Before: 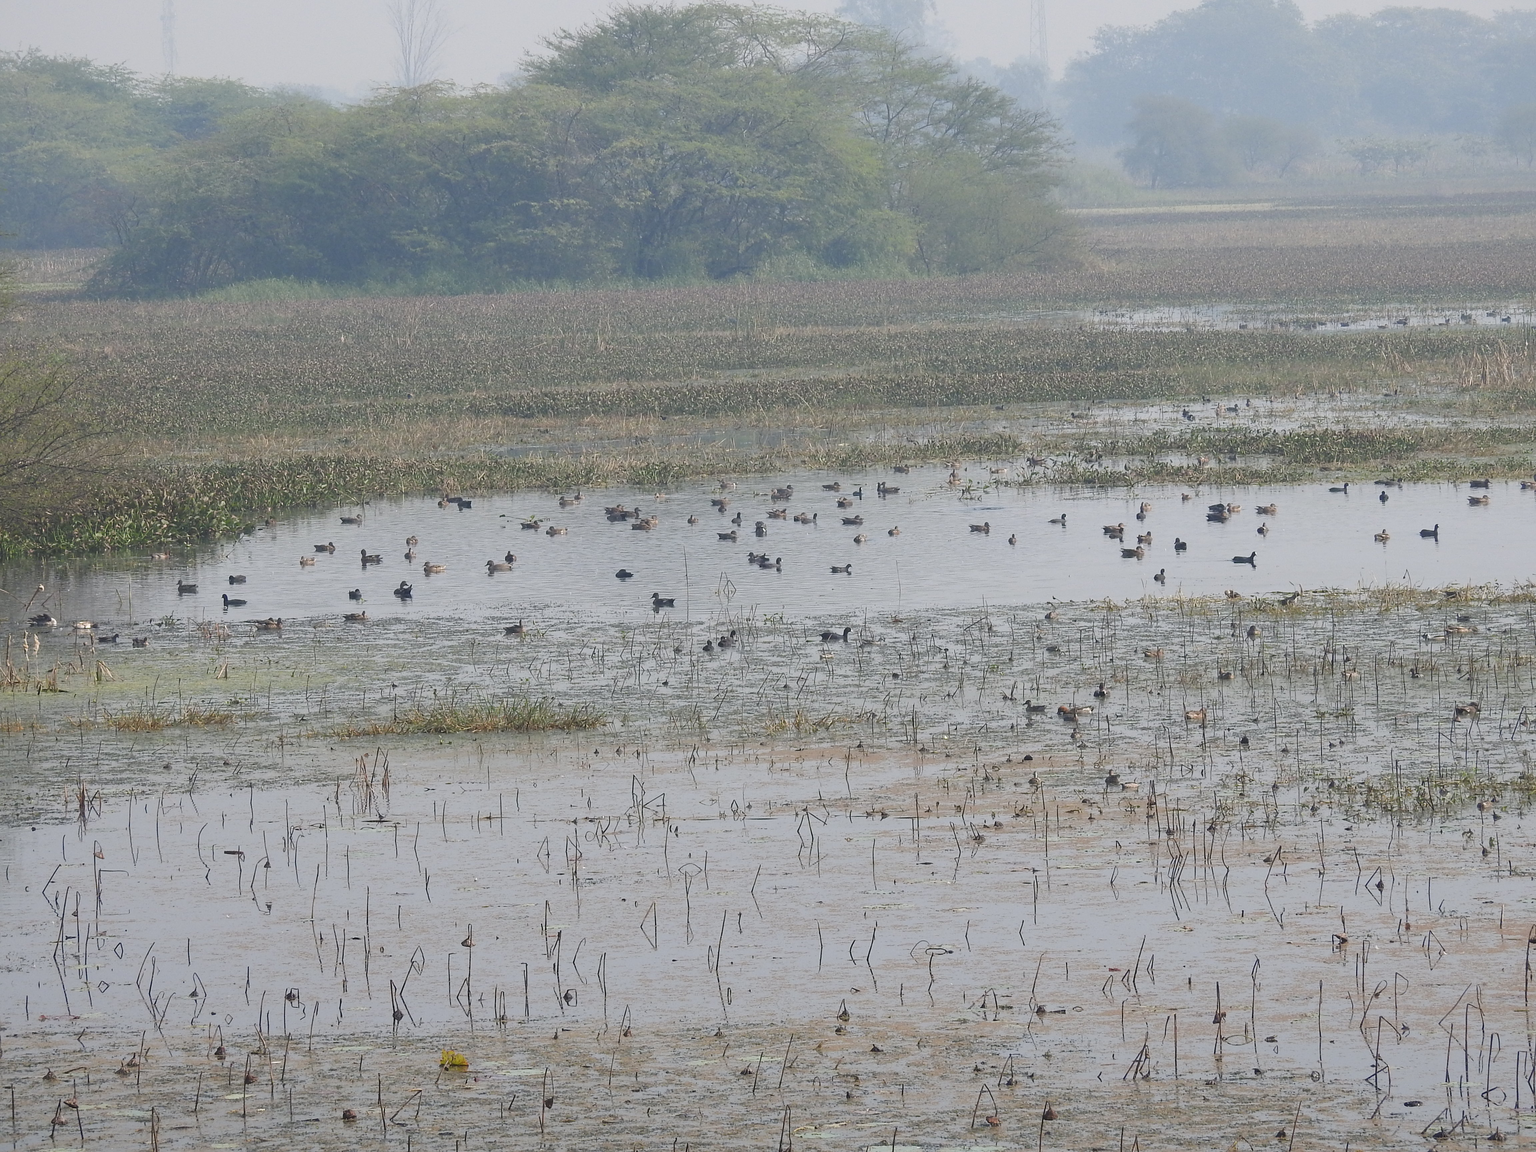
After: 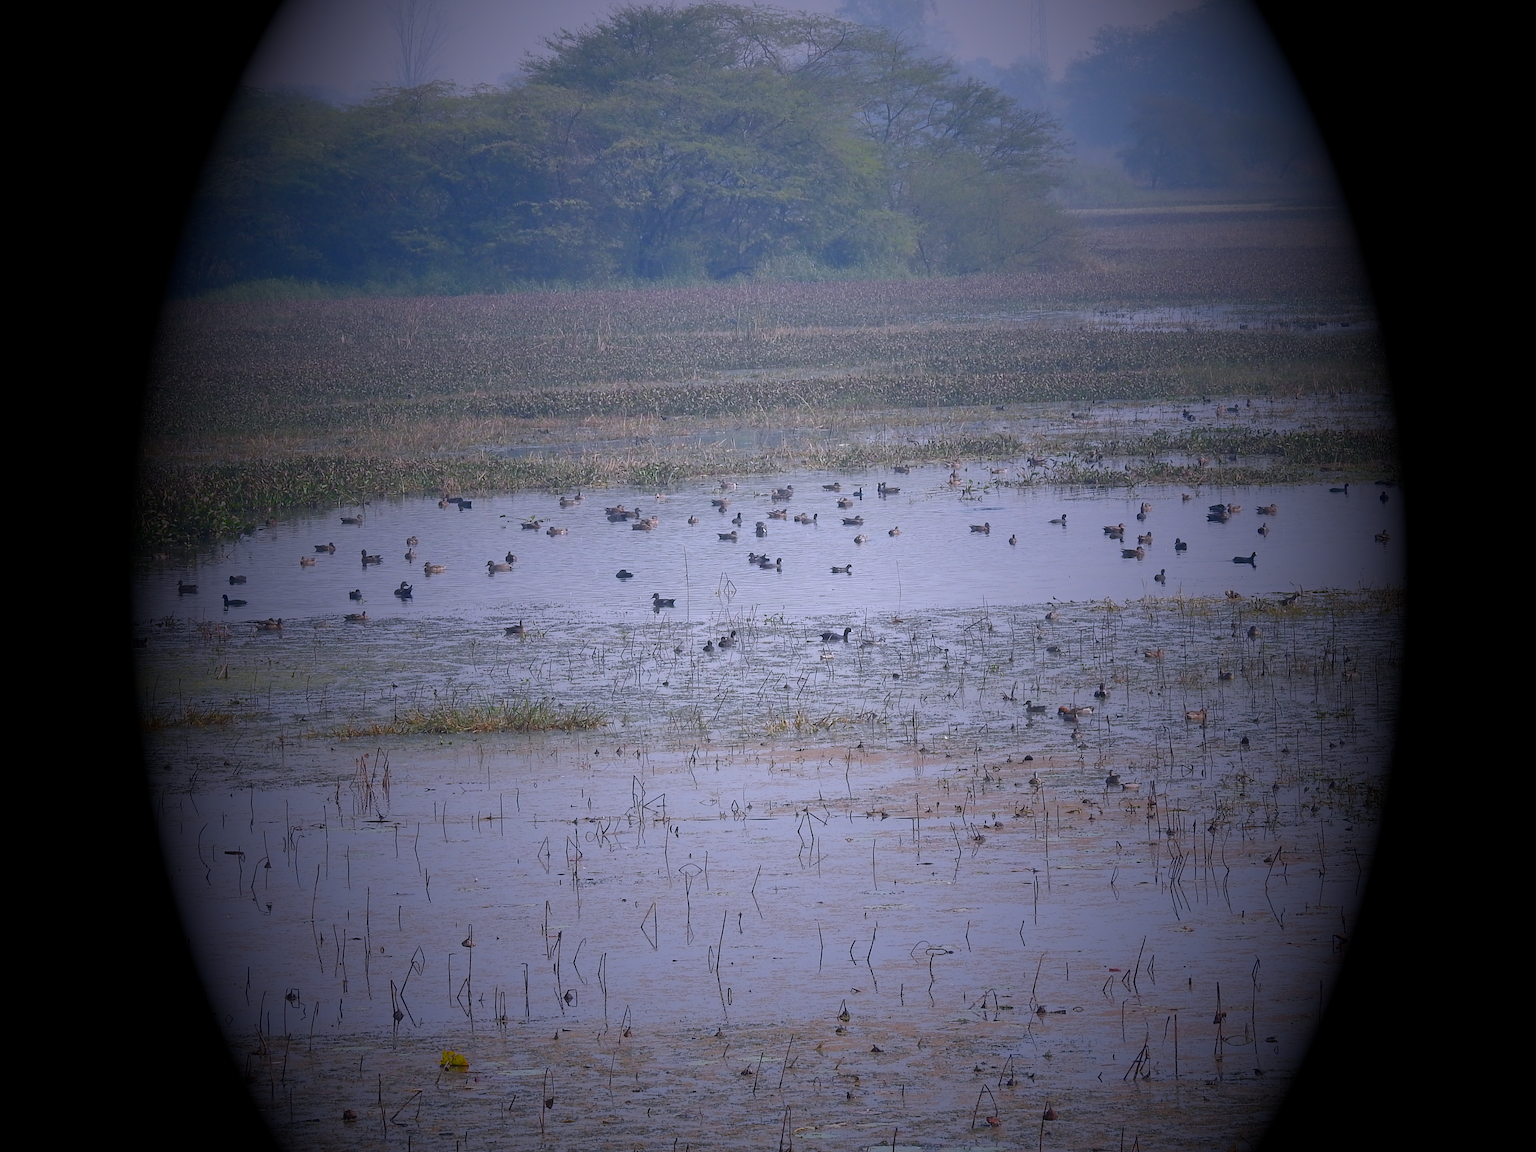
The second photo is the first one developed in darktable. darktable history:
color calibration: illuminant as shot in camera, x 0.363, y 0.385, temperature 4528.04 K
color contrast: green-magenta contrast 1.2, blue-yellow contrast 1.2
vignetting: fall-off start 15.9%, fall-off radius 100%, brightness -1, saturation 0.5, width/height ratio 0.719
